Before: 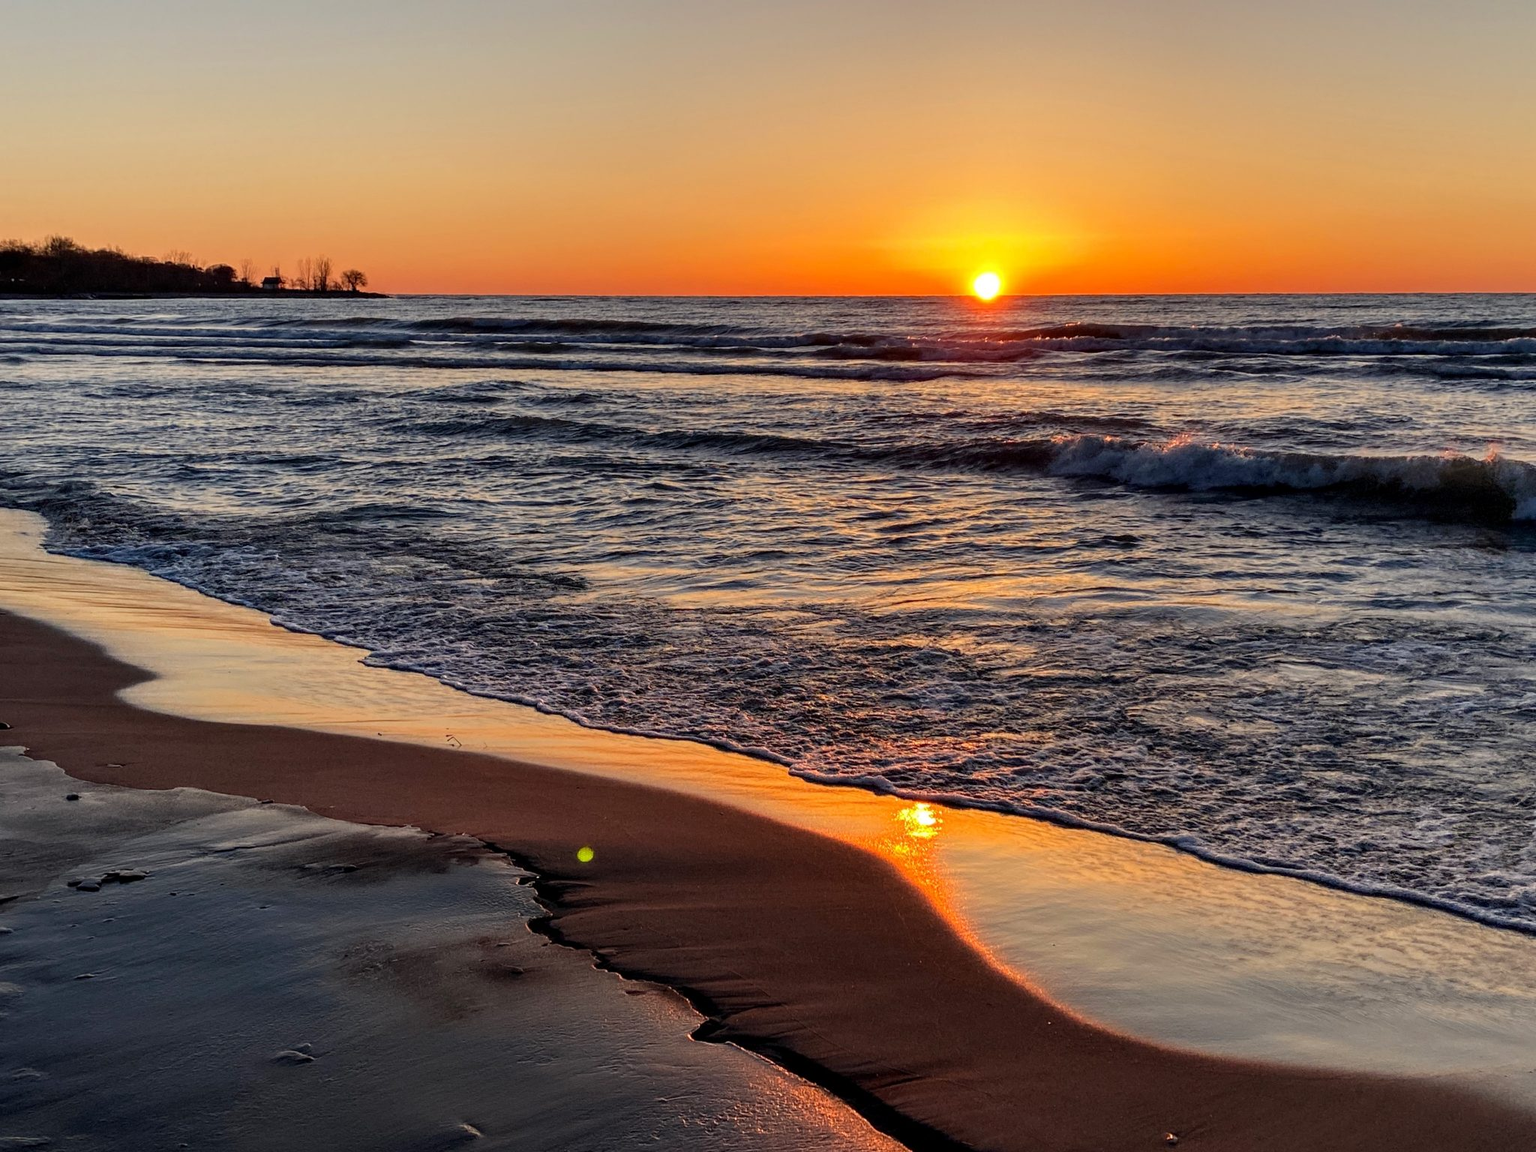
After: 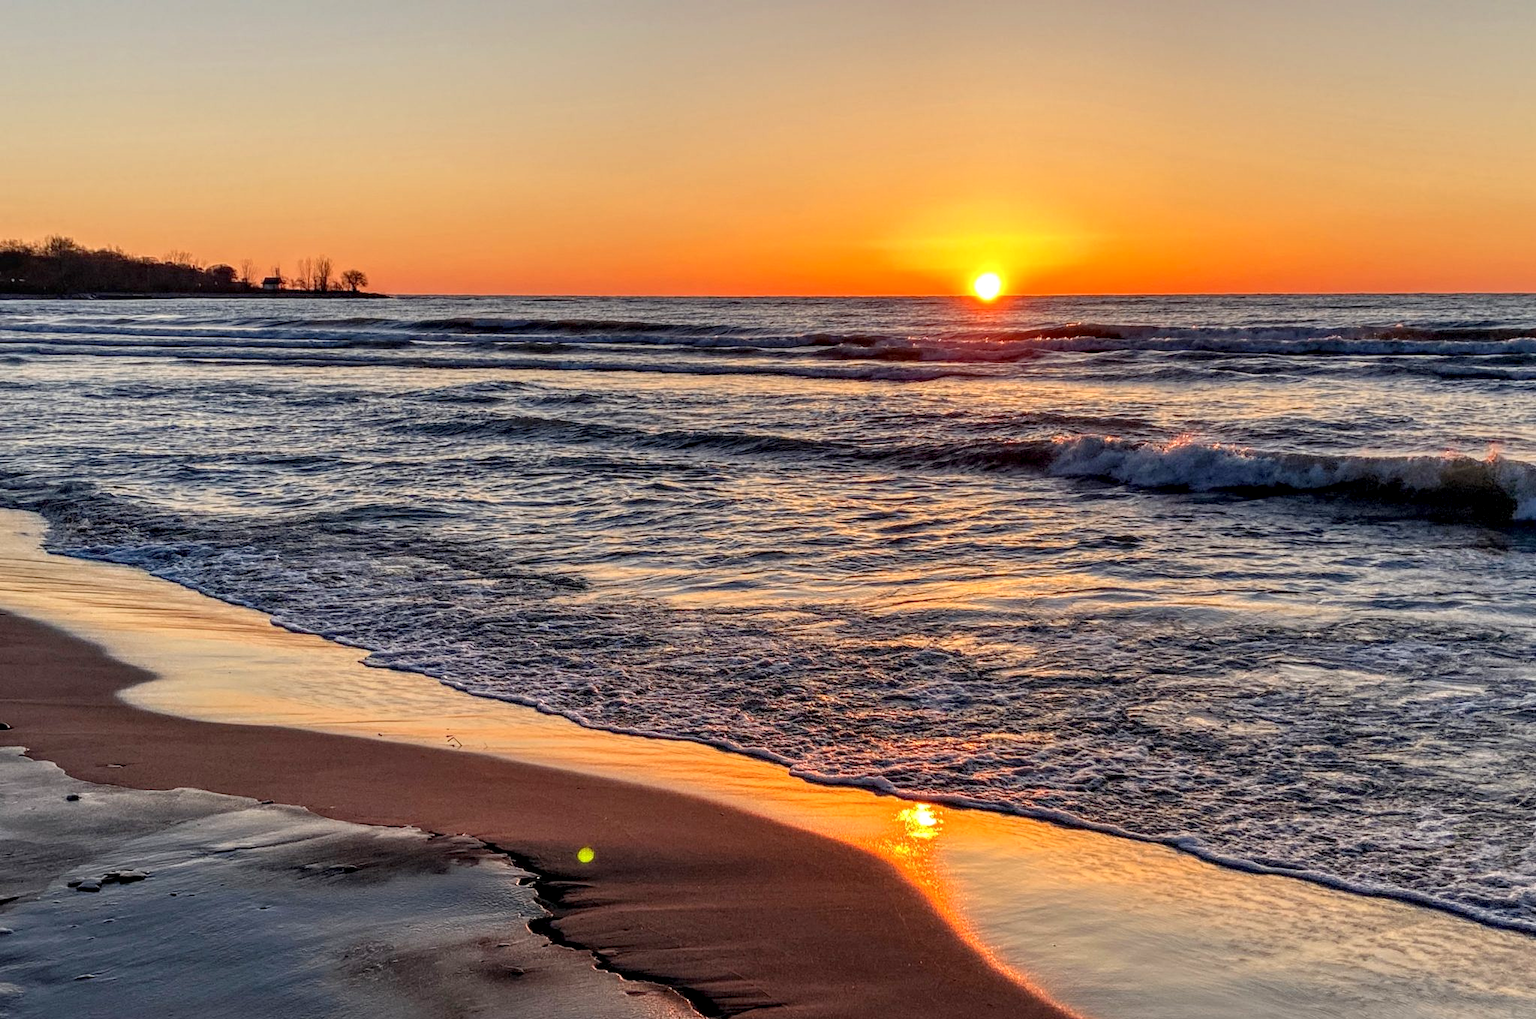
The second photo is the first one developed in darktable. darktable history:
crop and rotate: top 0%, bottom 11.49%
local contrast: on, module defaults
tone equalizer: -8 EV 1 EV, -7 EV 1 EV, -6 EV 1 EV, -5 EV 1 EV, -4 EV 1 EV, -3 EV 0.75 EV, -2 EV 0.5 EV, -1 EV 0.25 EV
